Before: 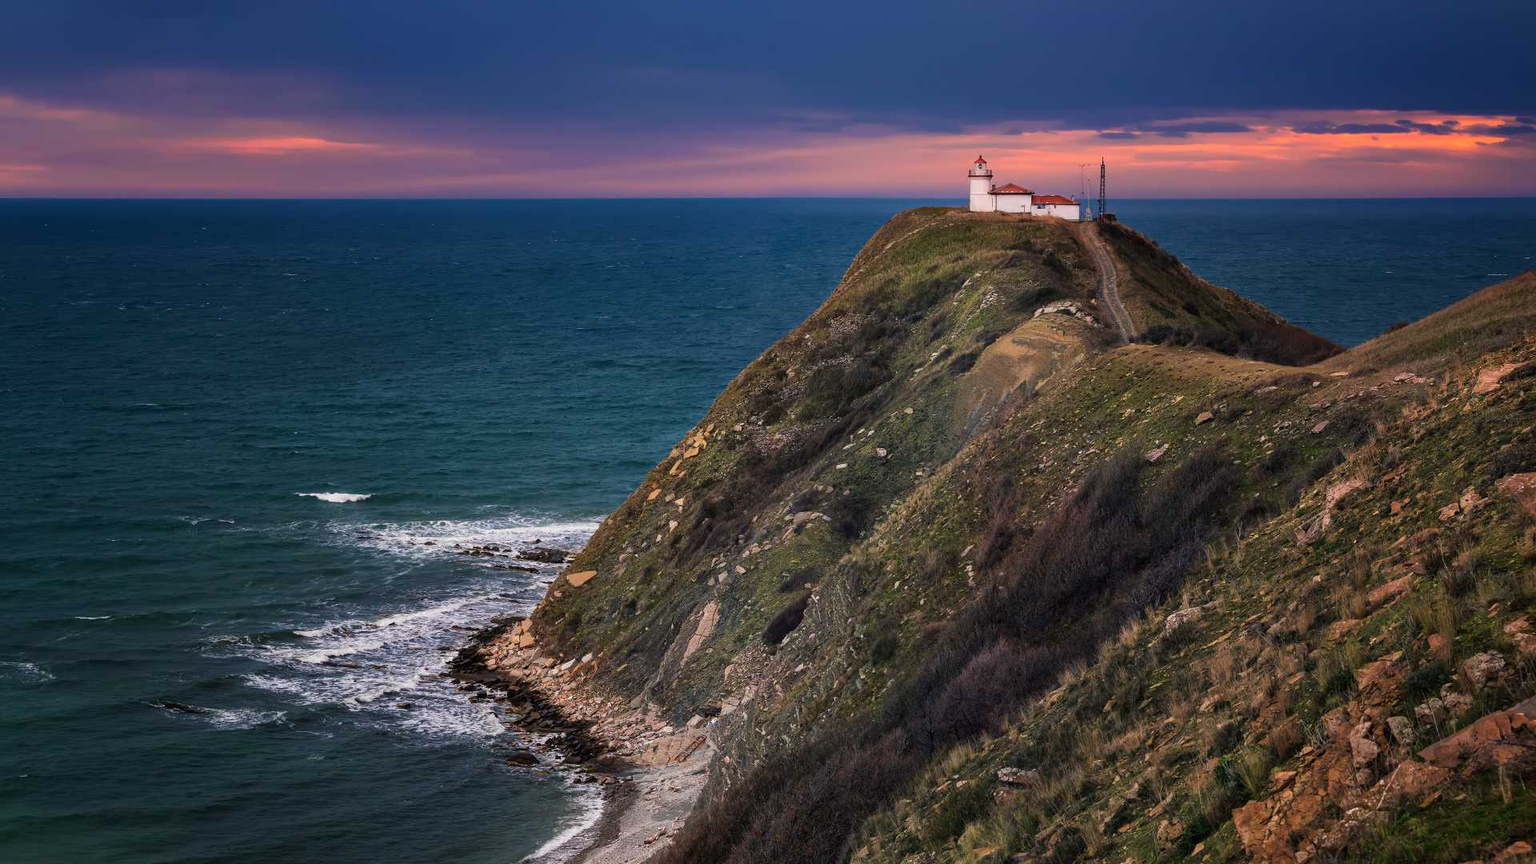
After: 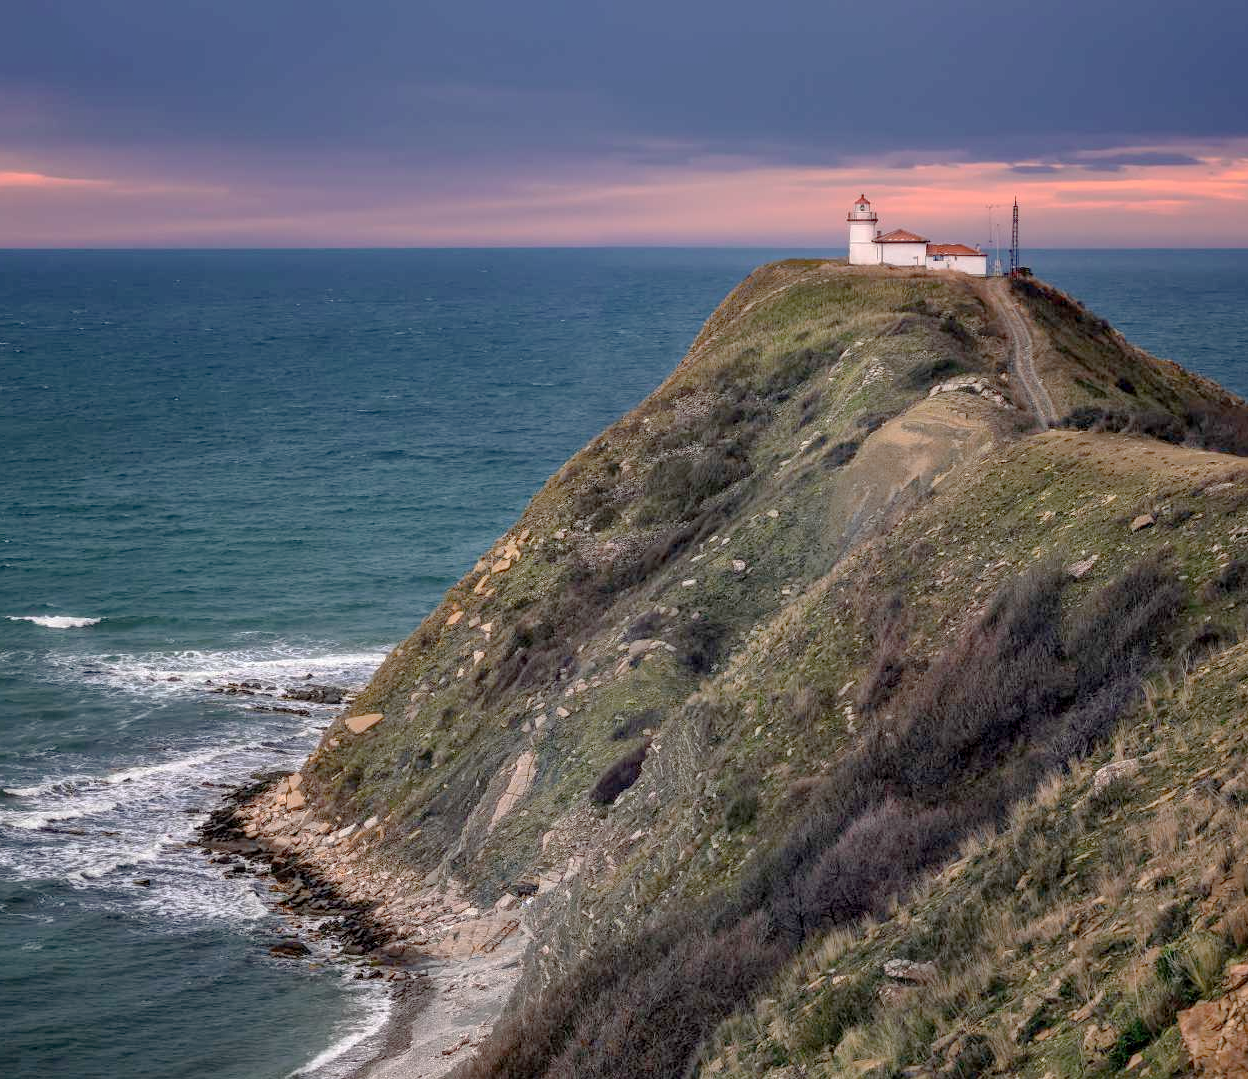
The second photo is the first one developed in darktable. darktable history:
crop and rotate: left 18.908%, right 16.09%
tone curve: curves: ch0 [(0, 0) (0.004, 0.008) (0.077, 0.156) (0.169, 0.29) (0.774, 0.774) (1, 1)], preserve colors none
local contrast: detail 130%
